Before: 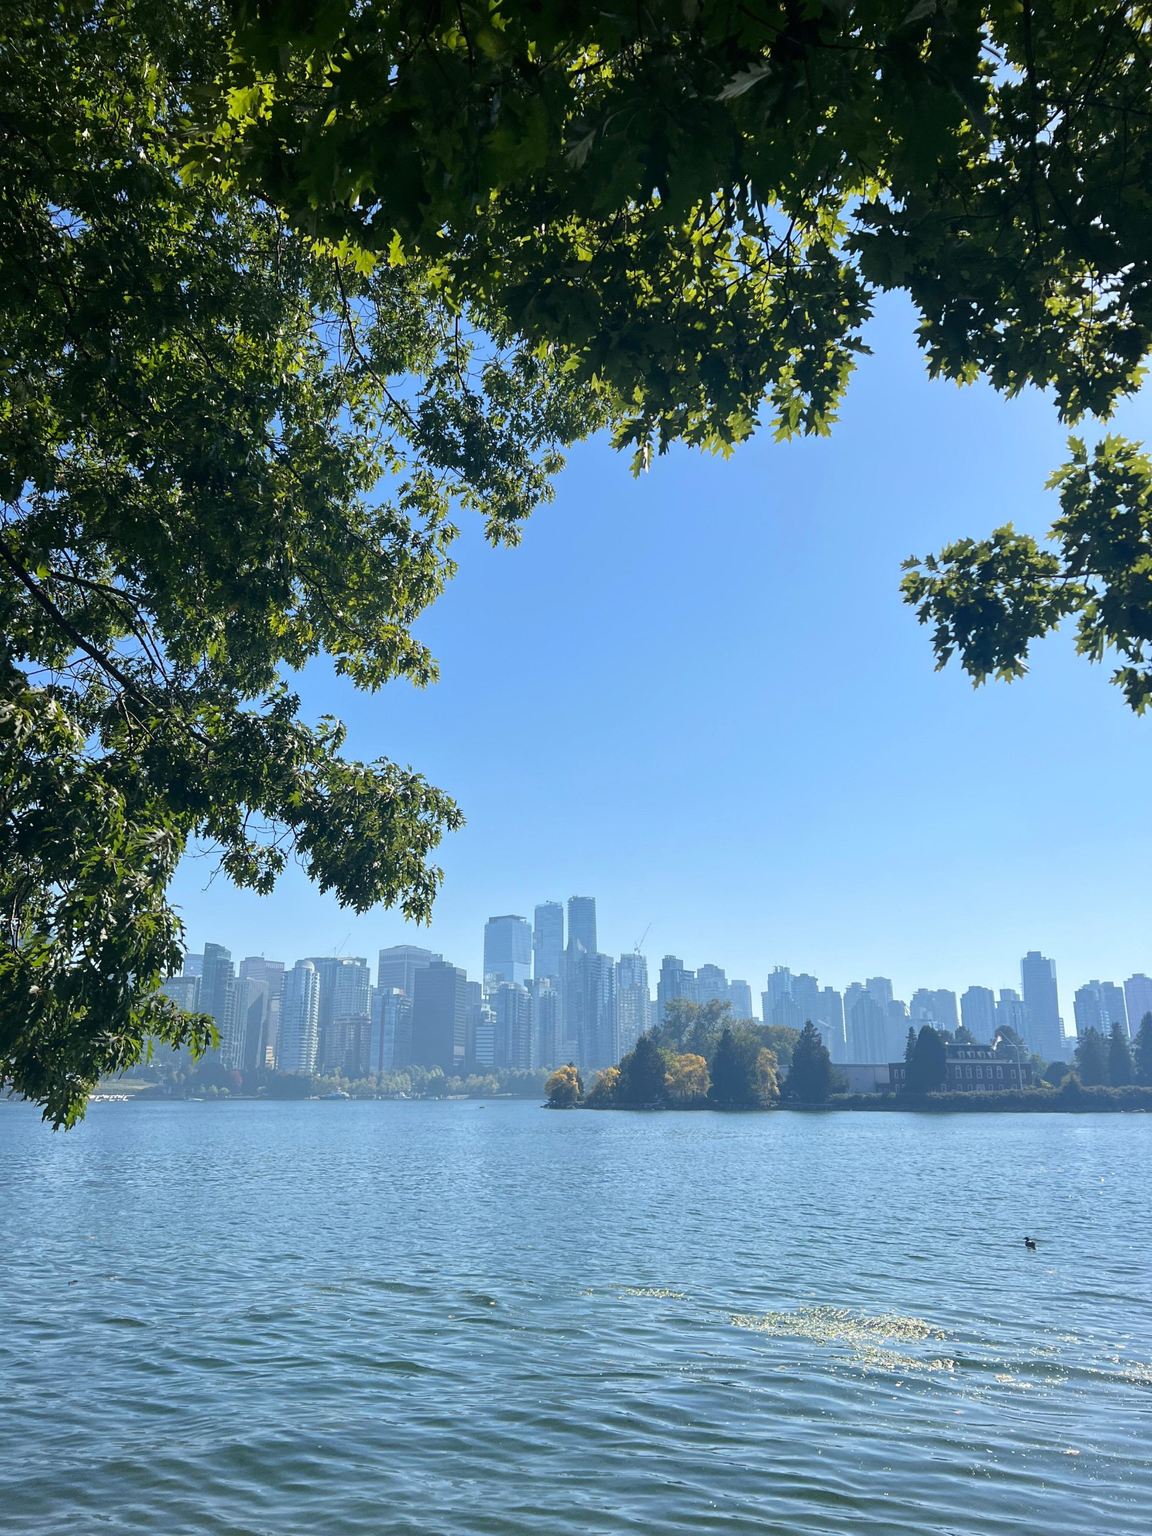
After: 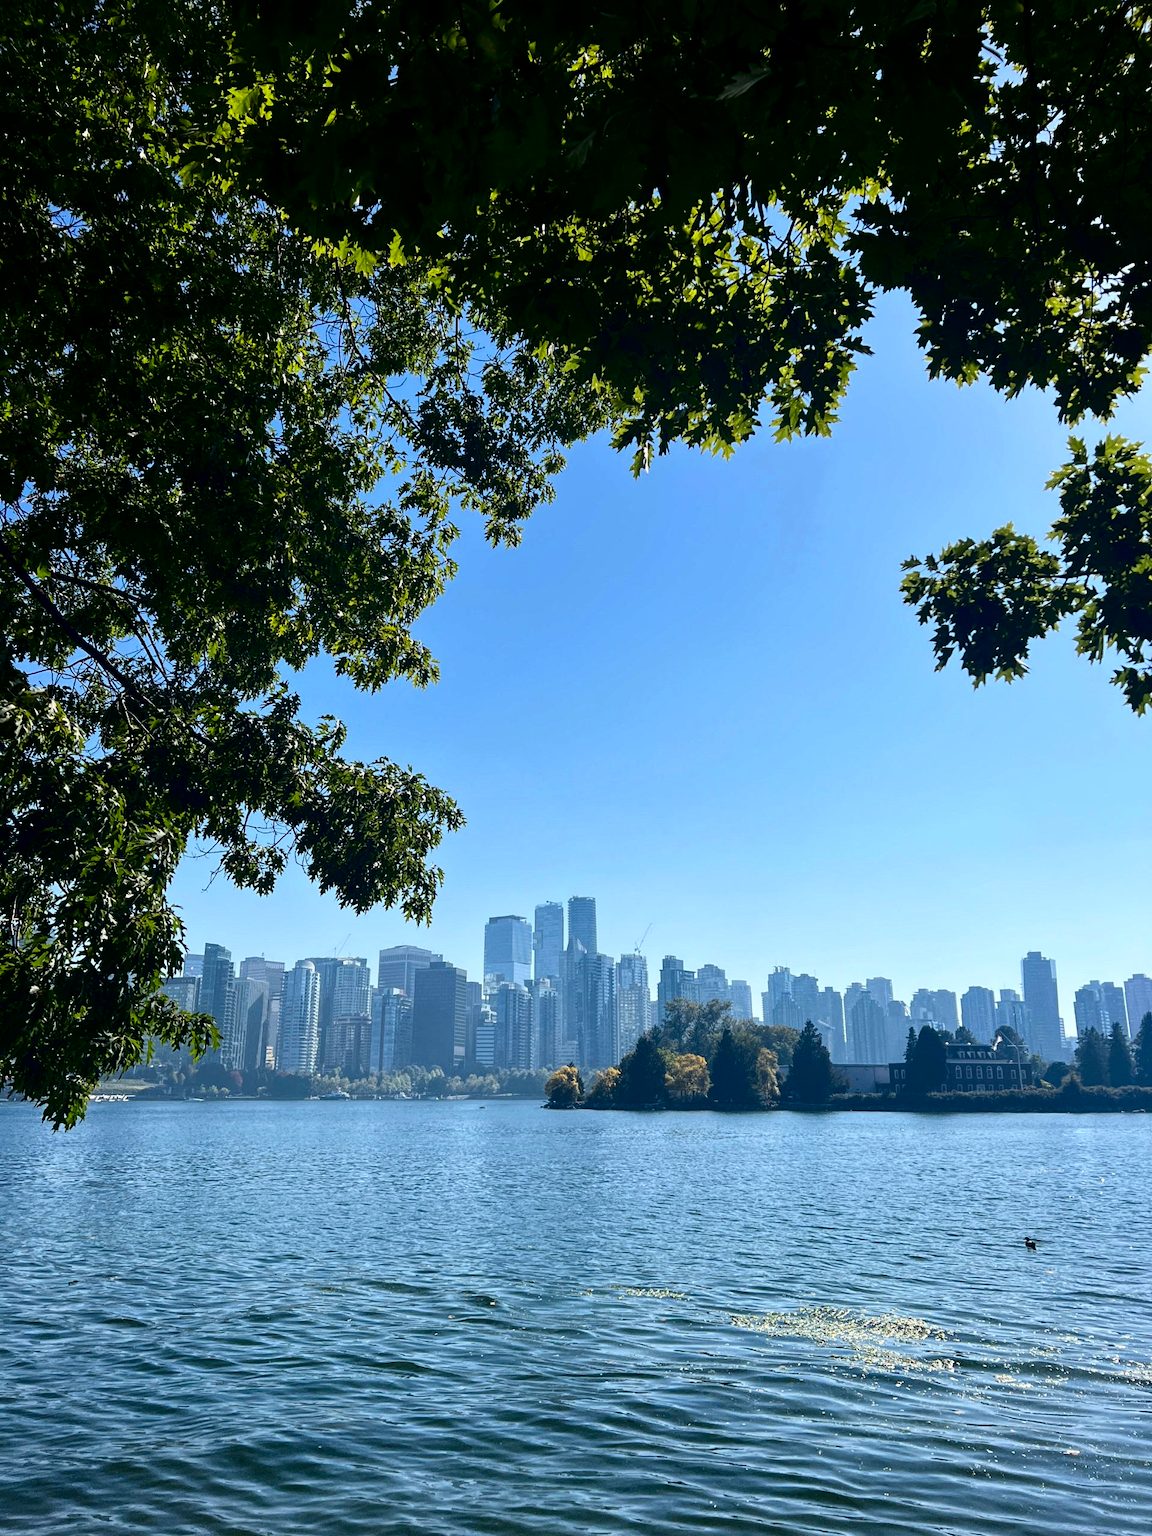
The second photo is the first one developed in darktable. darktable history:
local contrast: highlights 100%, shadows 100%, detail 120%, midtone range 0.2
contrast brightness saturation: contrast 0.24, brightness -0.24, saturation 0.14
